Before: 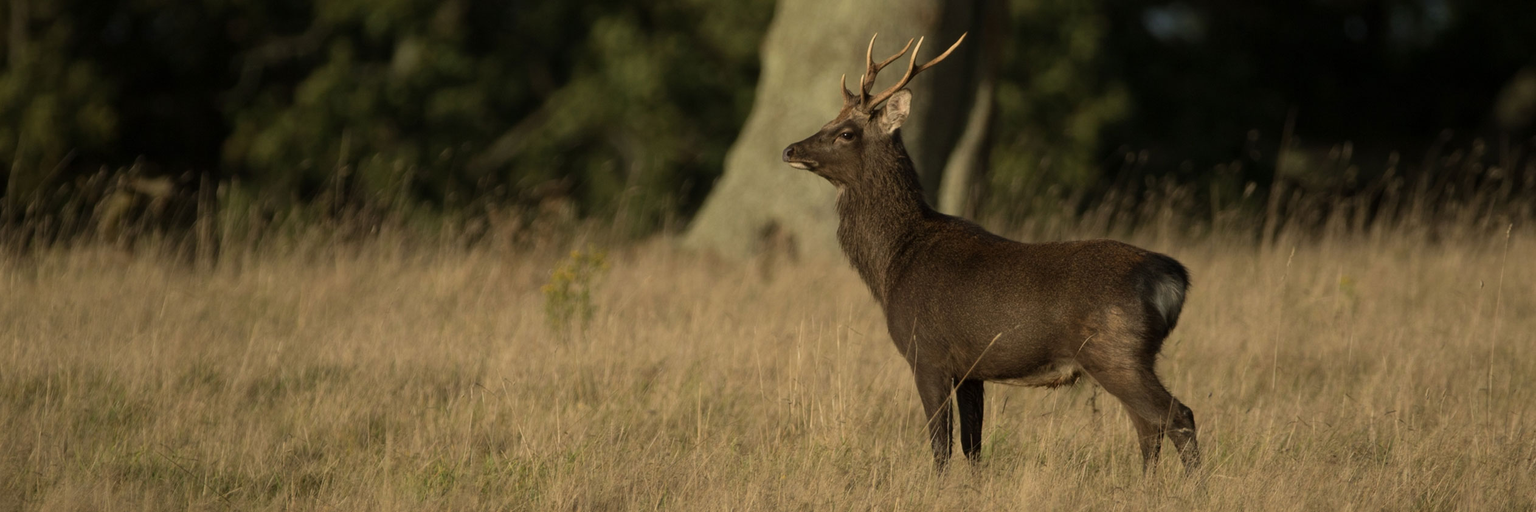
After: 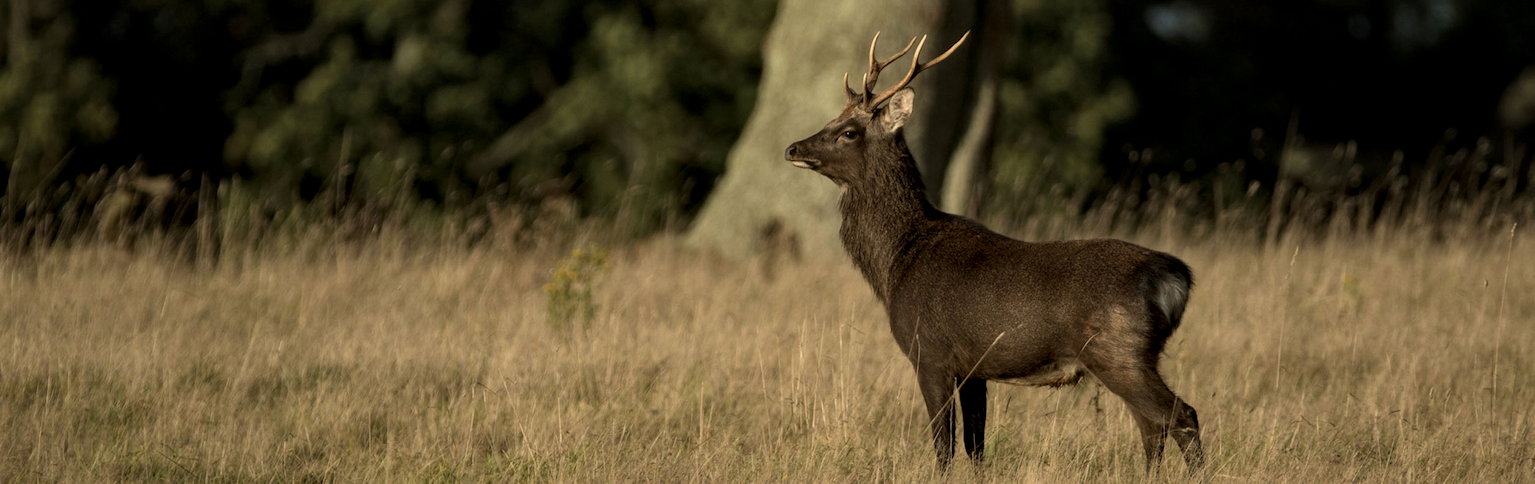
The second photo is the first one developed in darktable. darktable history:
local contrast: detail 142%
crop: top 0.448%, right 0.264%, bottom 5.045%
